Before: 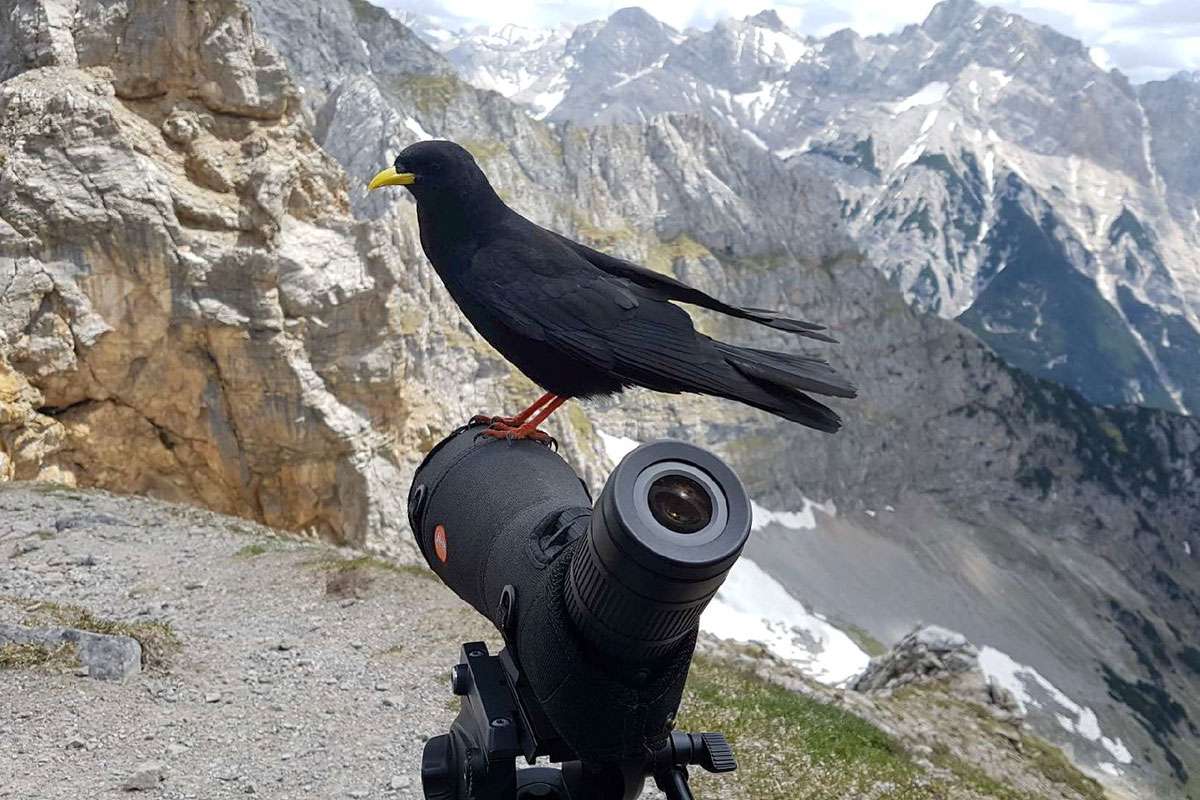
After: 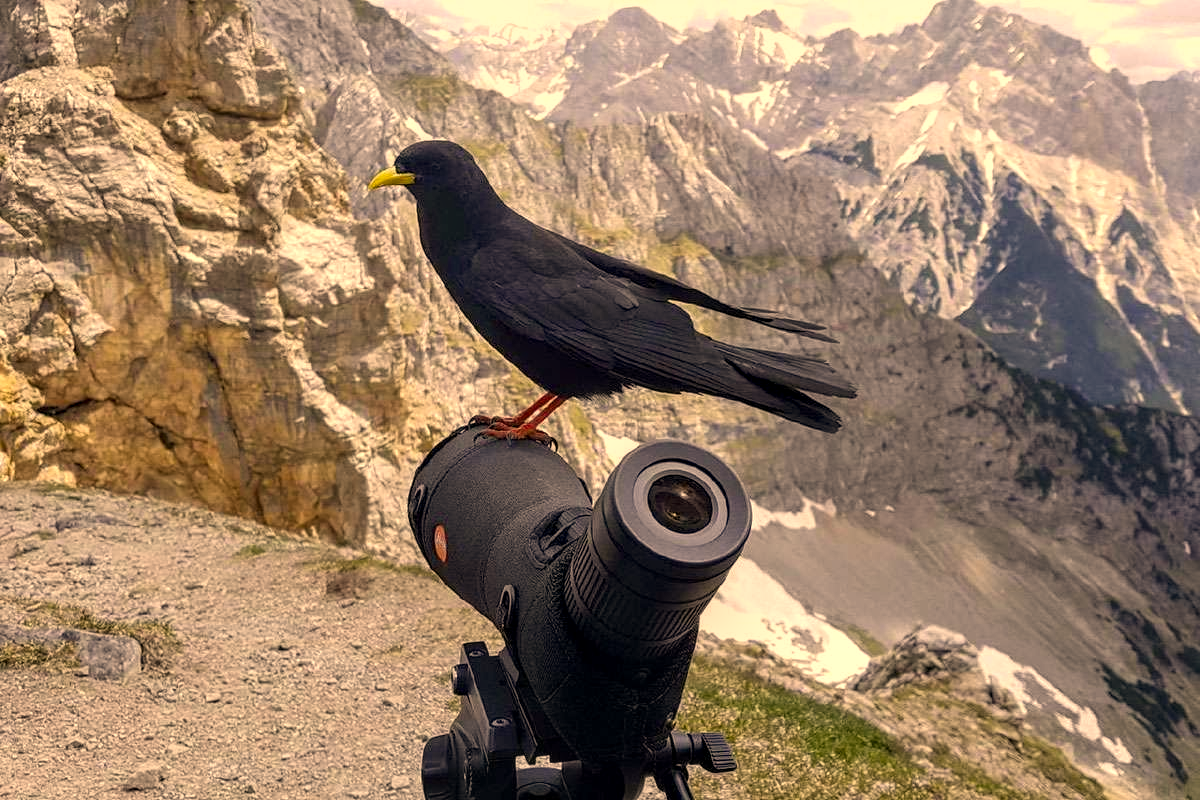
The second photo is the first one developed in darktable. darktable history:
local contrast: detail 130%
color correction: highlights a* 14.87, highlights b* 31.25
